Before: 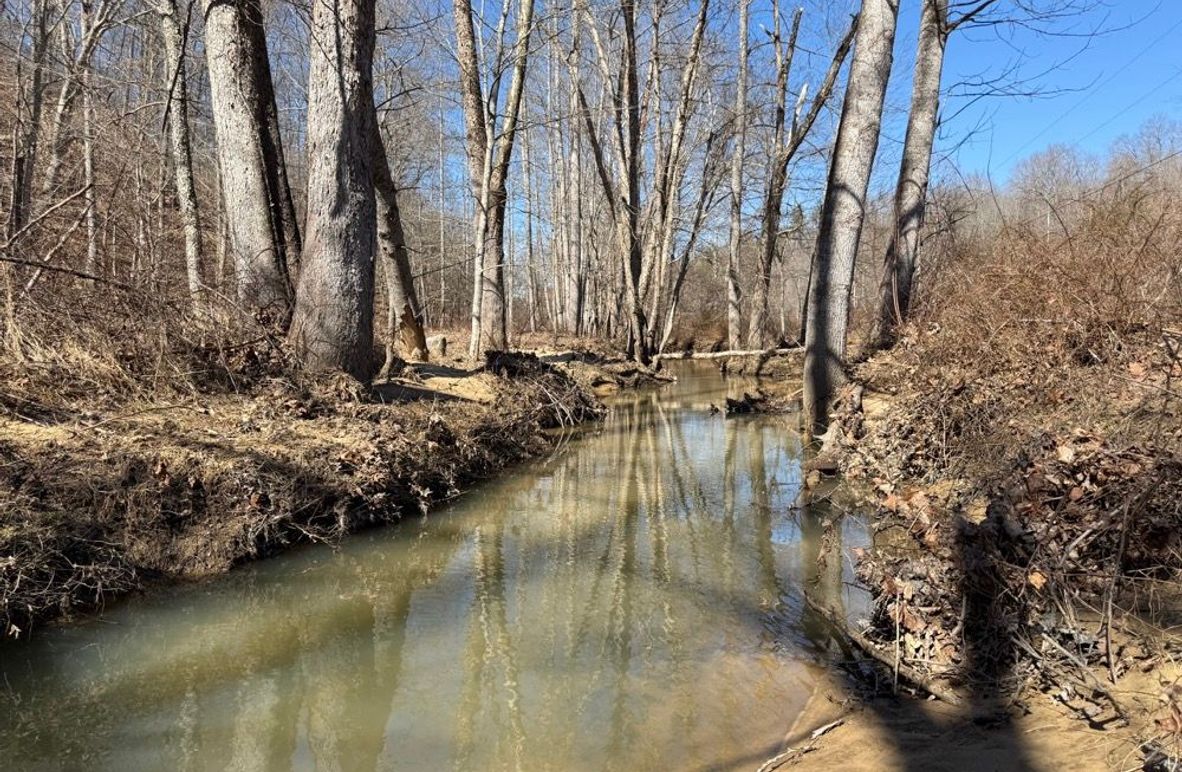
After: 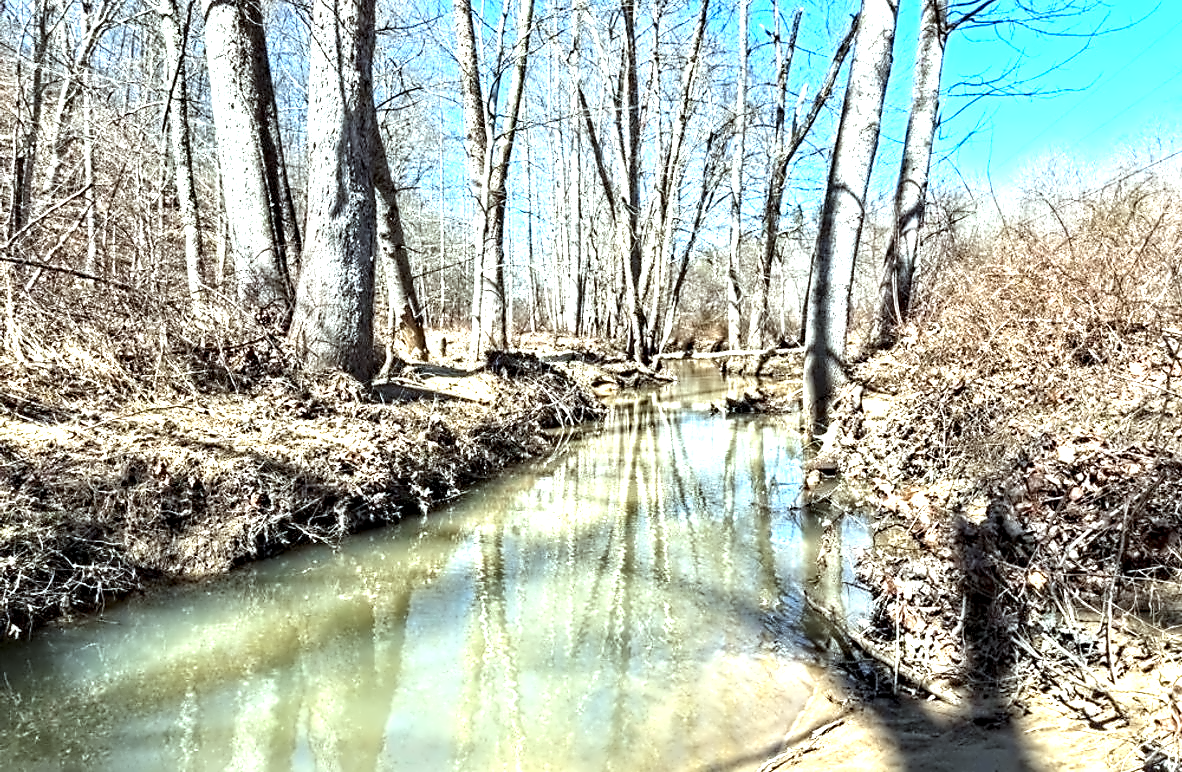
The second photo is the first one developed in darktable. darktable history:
color correction: highlights a* -10.04, highlights b* -9.77
exposure: black level correction 0, exposure 1.507 EV, compensate highlight preservation false
contrast equalizer: y [[0.5, 0.542, 0.583, 0.625, 0.667, 0.708], [0.5 ×6], [0.5 ×6], [0, 0.033, 0.067, 0.1, 0.133, 0.167], [0, 0.05, 0.1, 0.15, 0.2, 0.25]]
